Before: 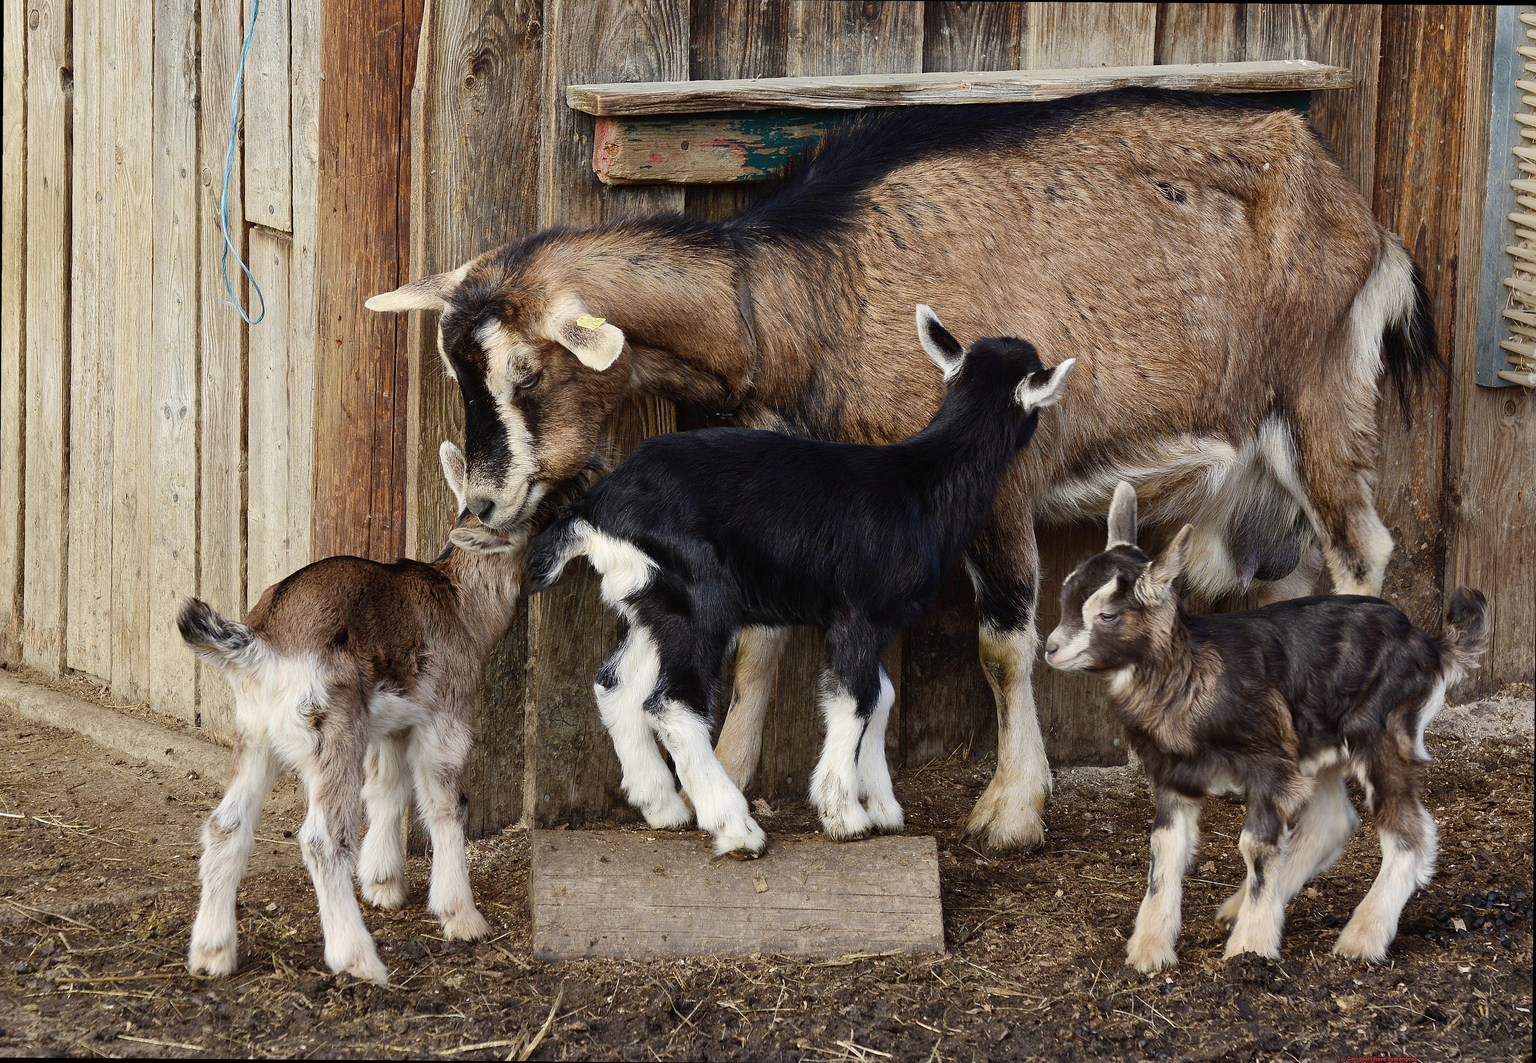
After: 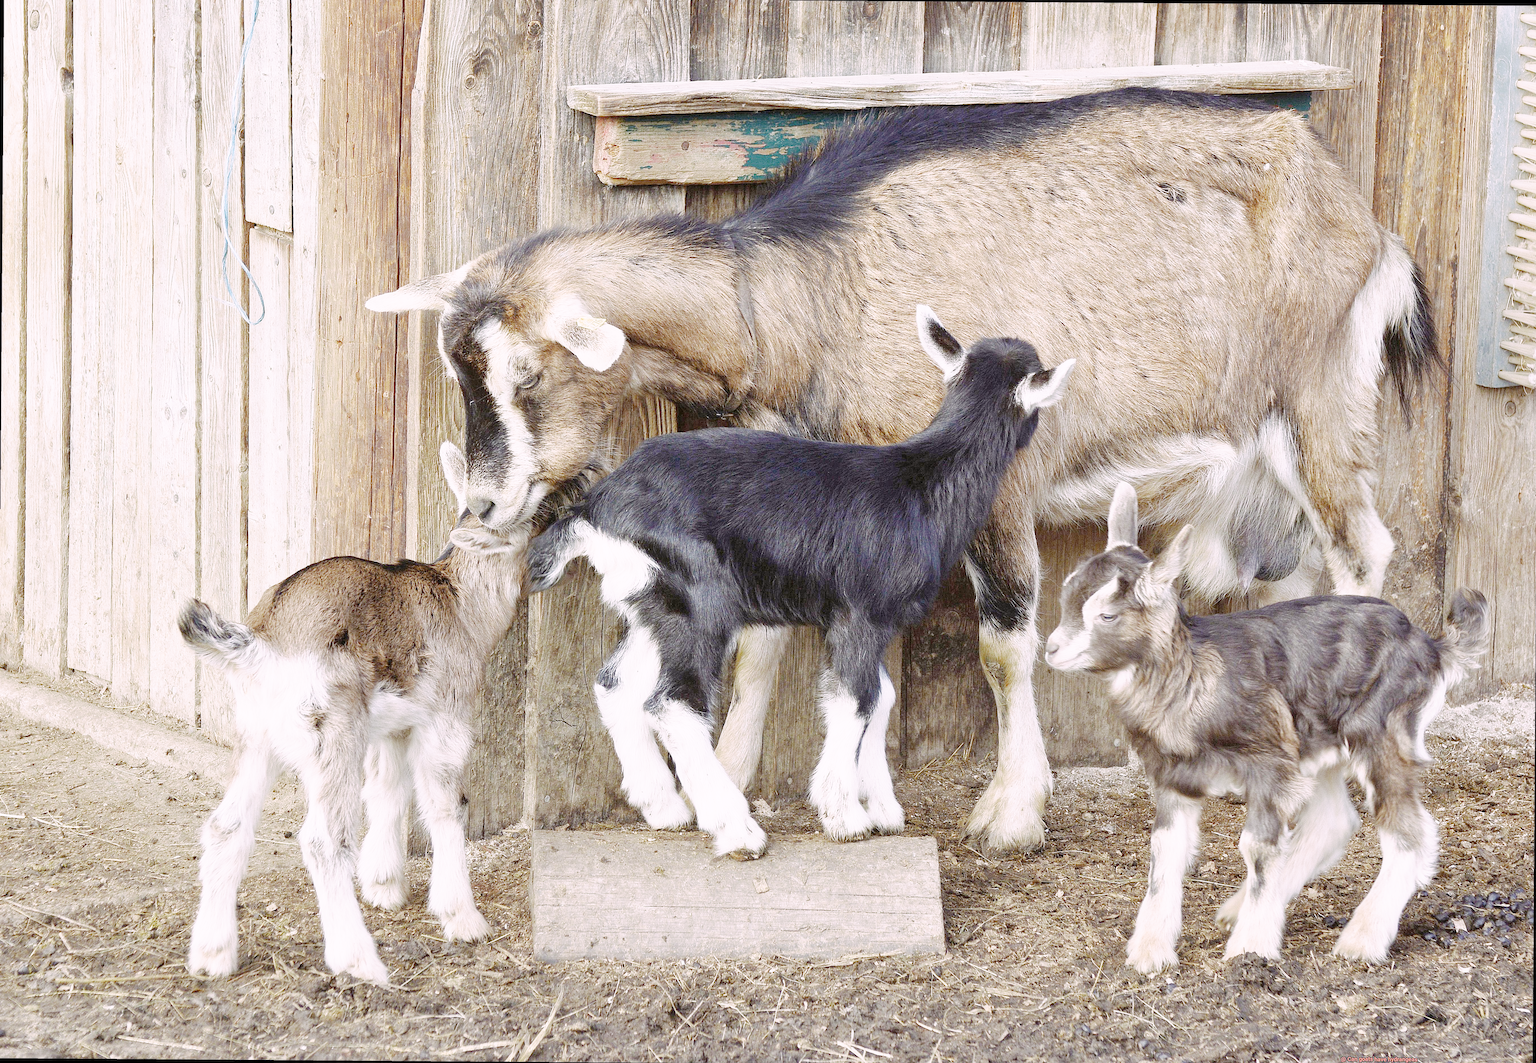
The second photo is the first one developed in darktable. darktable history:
tone curve: curves: ch0 [(0, 0) (0.003, 0) (0.011, 0.001) (0.025, 0.001) (0.044, 0.003) (0.069, 0.009) (0.1, 0.018) (0.136, 0.032) (0.177, 0.074) (0.224, 0.13) (0.277, 0.218) (0.335, 0.321) (0.399, 0.425) (0.468, 0.523) (0.543, 0.617) (0.623, 0.708) (0.709, 0.789) (0.801, 0.873) (0.898, 0.967) (1, 1)], preserve colors none
color look up table: target L [87.39, 80, 82.72, 75.89, 46.02, 64.04, 69.61, 62.44, 43.76, 56.91, 46.17, 48.37, 36.92, 22.93, 200, 91.63, 76.68, 82.02, 63.41, 60.9, 62.34, 56.16, 53.36, 46.67, 38.33, 39.26, 34.3, 28.75, 4.328, 84.37, 77.18, 74.55, 73.91, 62.2, 62.27, 55.33, 53.76, 49.53, 50.11, 44.61, 39.3, 22.54, 30.95, 22.18, 86.99, 85.43, 70.11, 71.9, 50.87], target a [0.802, -4.306, -6.637, -47.98, -34.51, -40.82, -19.77, -45.99, -31.48, -14.5, -18.85, -27.99, -24.33, -12.58, 0, 9.534, 5.534, 7.217, 35.86, 11.29, 53.8, 61.21, 15.14, 43.86, 5.077, 34.77, 21.38, 4.396, 4.749, 14.4, 25.35, 12.95, 33.71, -14.96, 64.65, 9.837, 14.11, 34.7, 56.21, 16.84, 34.45, 7.065, 30.08, 11.84, -6.923, -8.288, -45.14, -29.86, -5.465], target b [3.984, 51.38, 25.25, -2.352, 32.22, 41.35, 1.571, 25.88, 26.4, 31.12, 34.12, 1.861, 24.64, 3.662, 0, -2.552, 56.35, 33.98, 23.18, 4.666, -7.525, 5.691, 39.94, 32.69, 2.735, 14.59, 3.724, 23.68, 8.261, -18.65, -7.571, -29.02, -28.91, -47.02, -40.36, -15.79, -44.22, -46.14, -58.12, -70.35, -18.45, -19.75, -55.03, -24.11, -16.21, -18.27, -7.653, -32.72, -33.15], num patches 49
